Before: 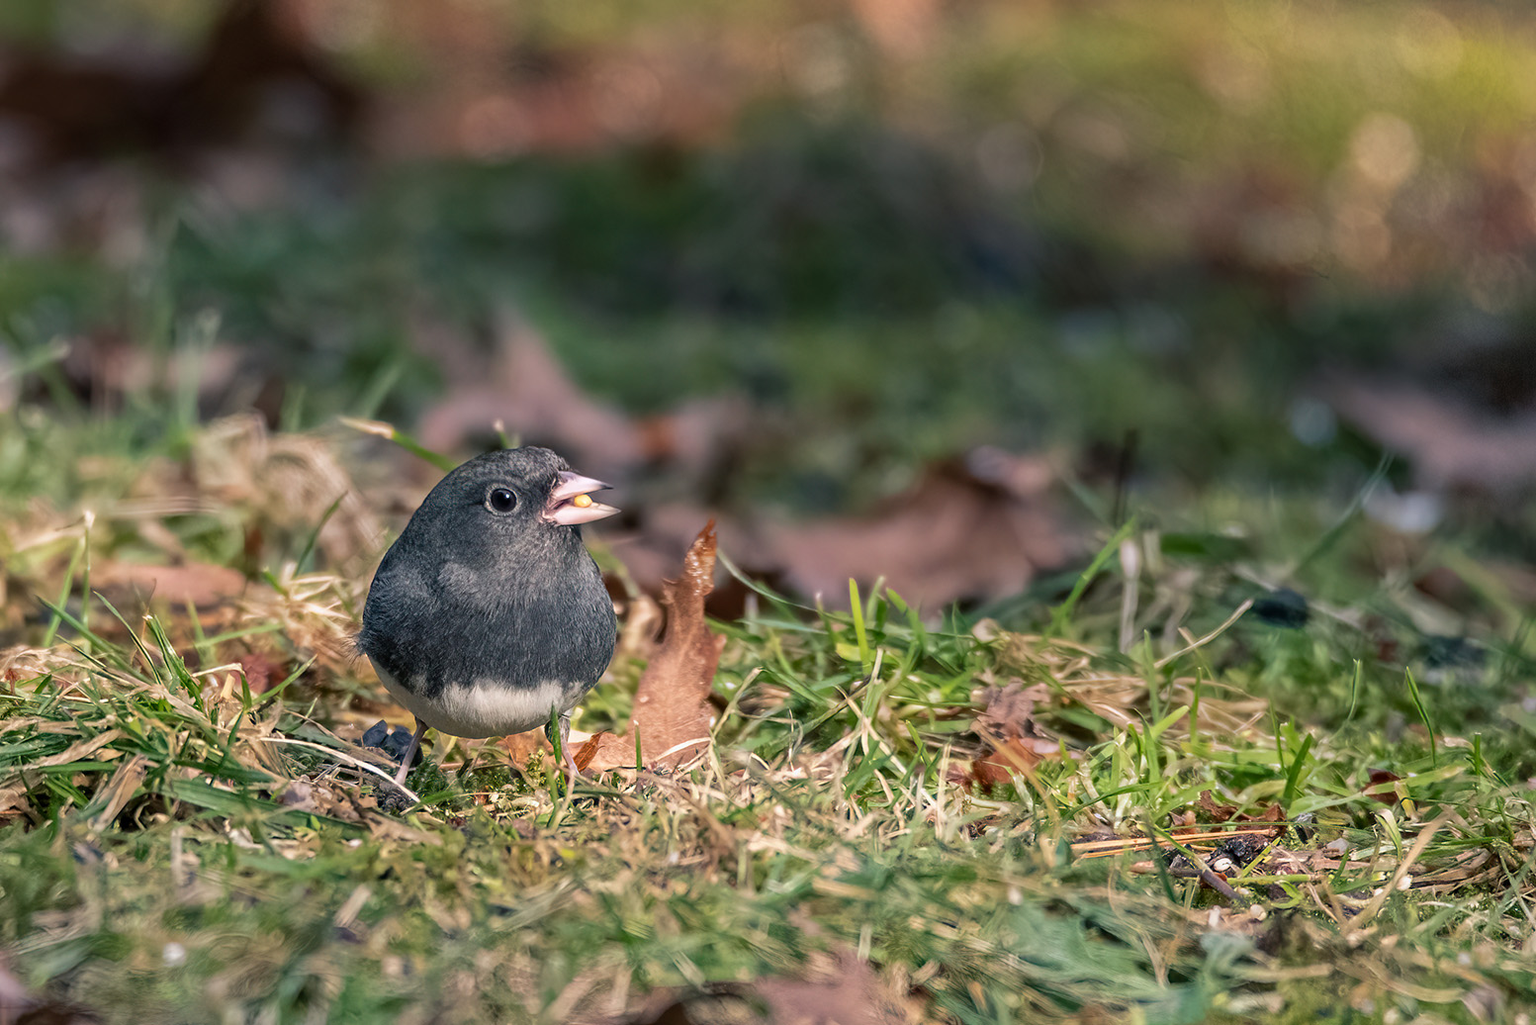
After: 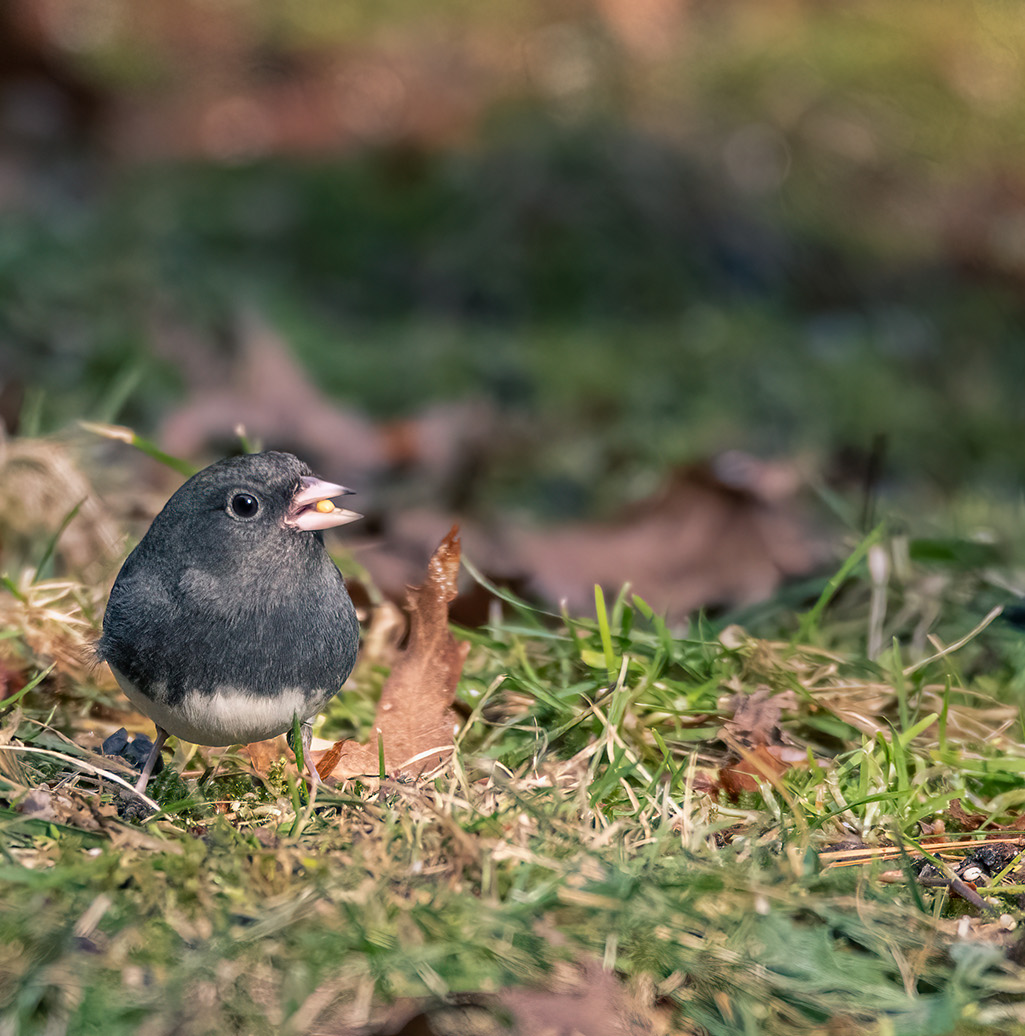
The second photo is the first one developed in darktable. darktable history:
crop: left 17.024%, right 16.92%
